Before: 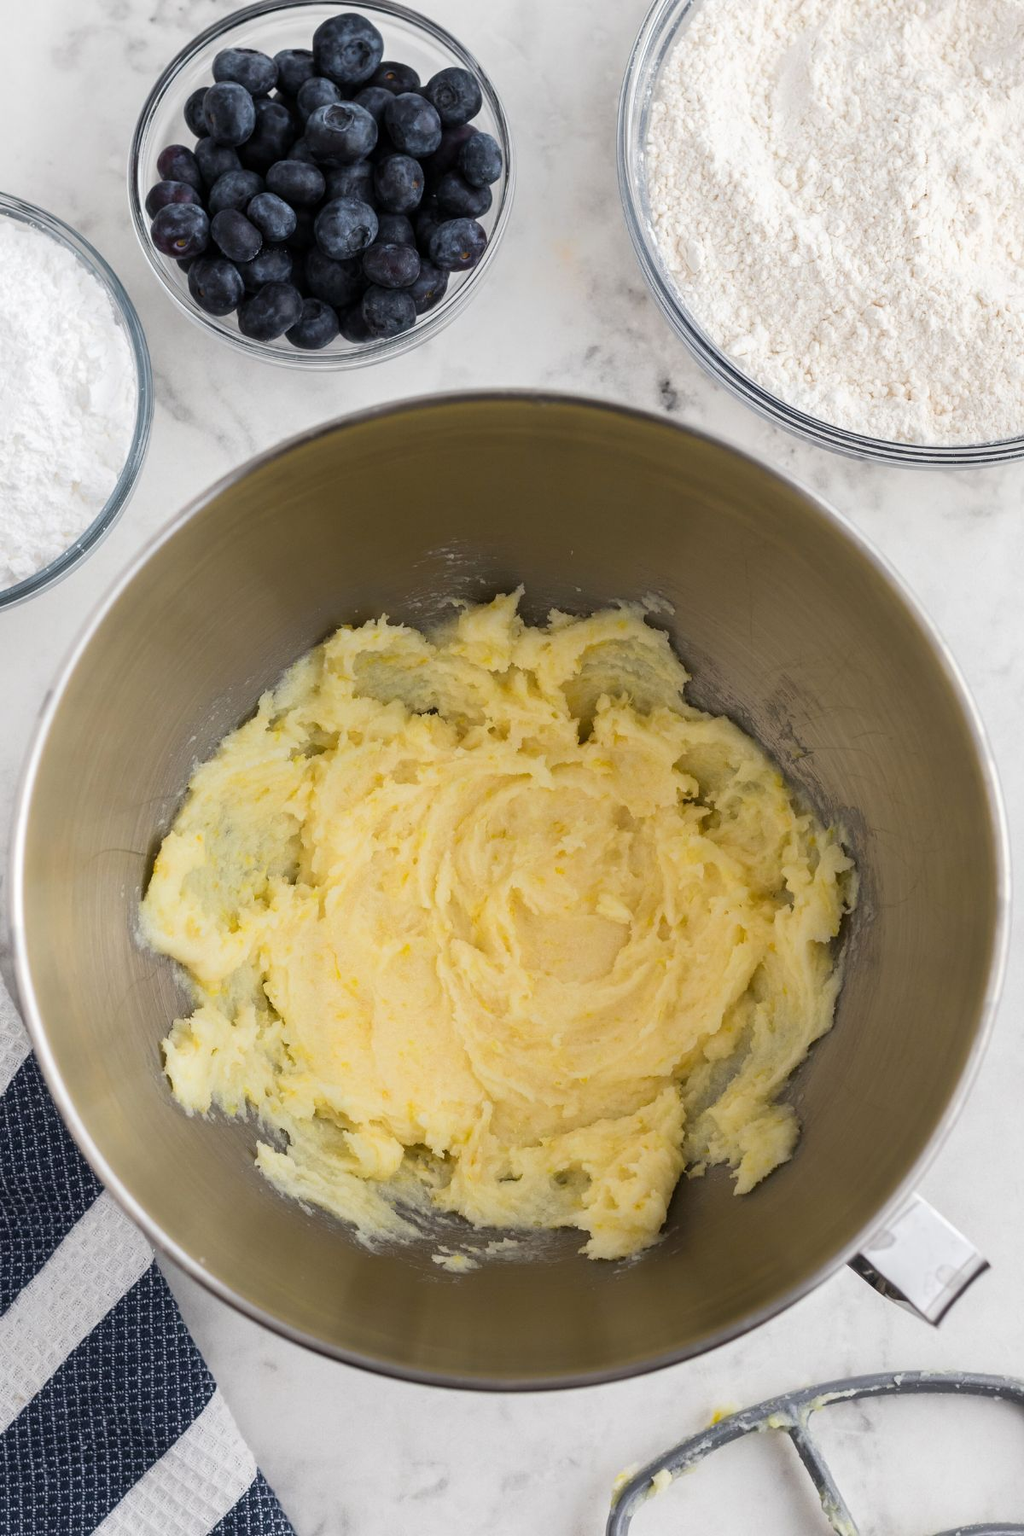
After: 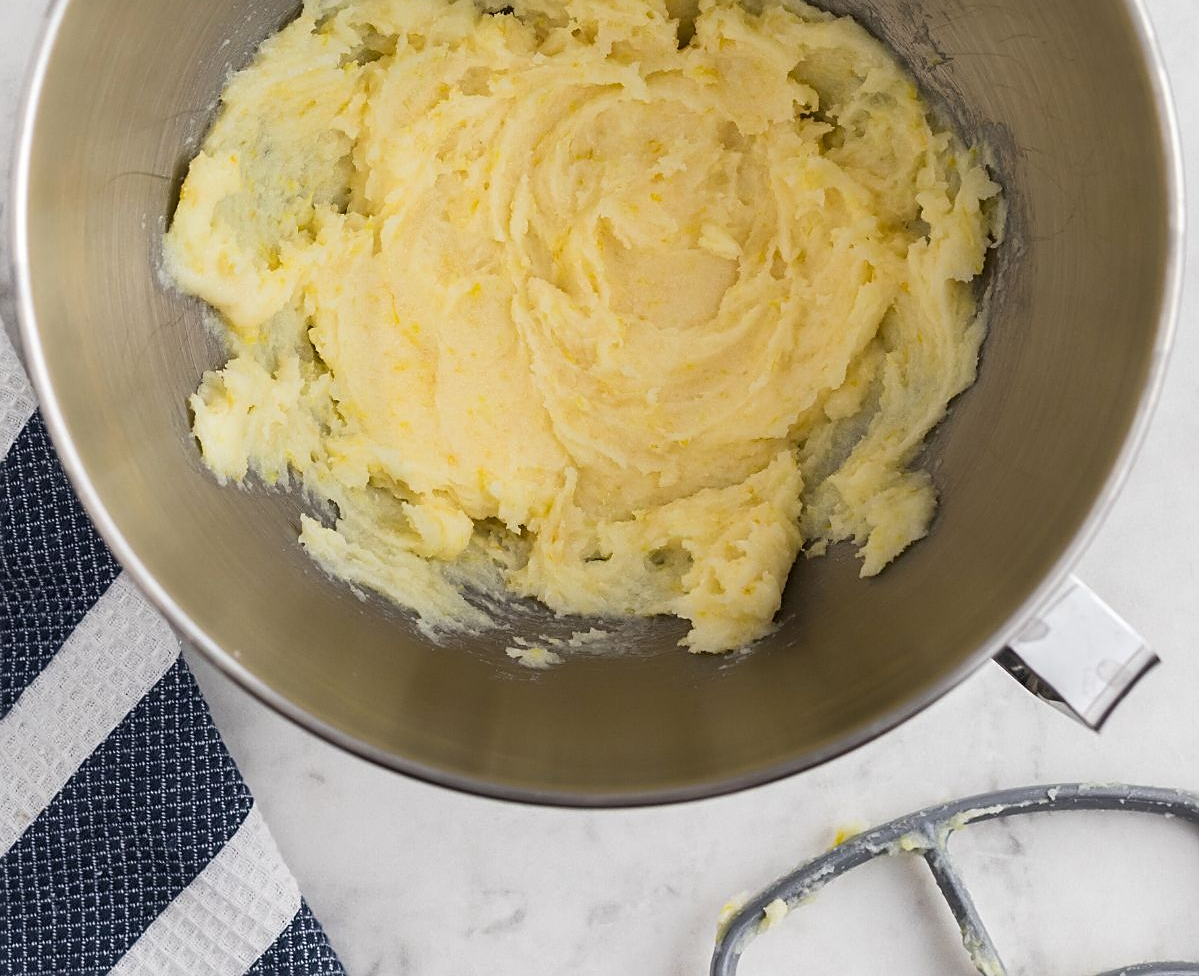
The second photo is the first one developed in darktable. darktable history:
crop and rotate: top 45.76%, right 0.013%
sharpen: on, module defaults
